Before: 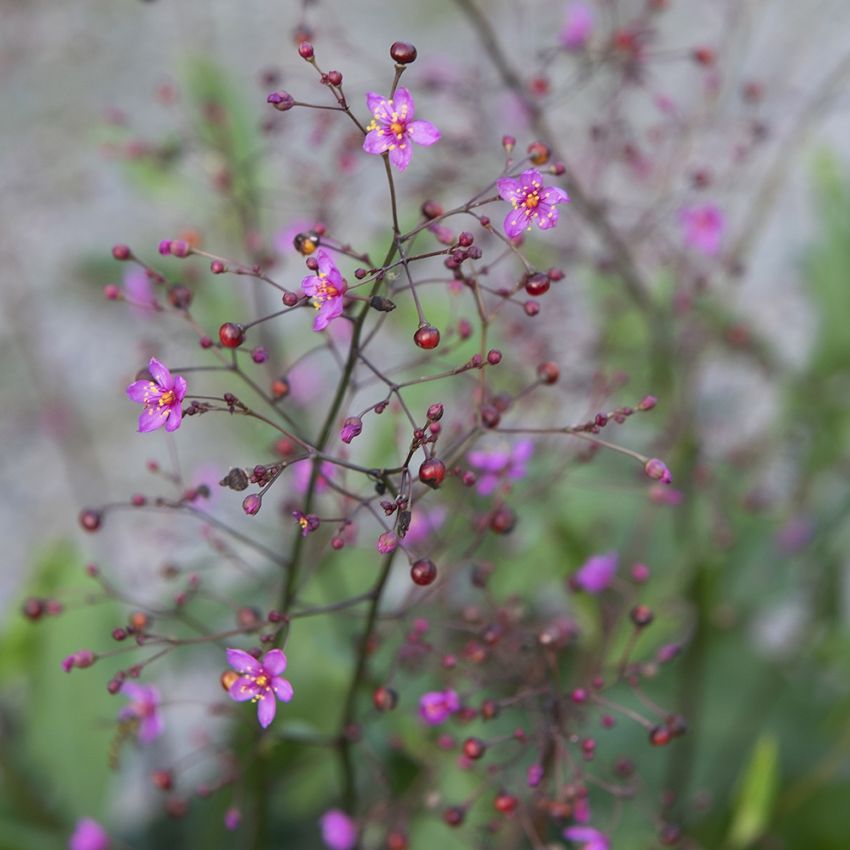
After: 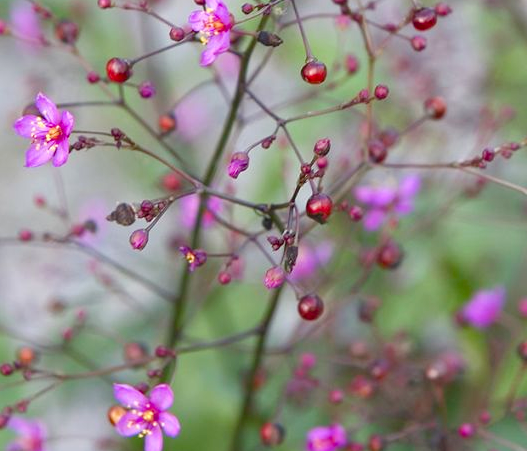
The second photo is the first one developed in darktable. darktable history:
color balance rgb: perceptual saturation grading › global saturation 20%, perceptual saturation grading › highlights -50%, perceptual saturation grading › shadows 30%, perceptual brilliance grading › global brilliance 10%, perceptual brilliance grading › shadows 15%
crop: left 13.312%, top 31.28%, right 24.627%, bottom 15.582%
